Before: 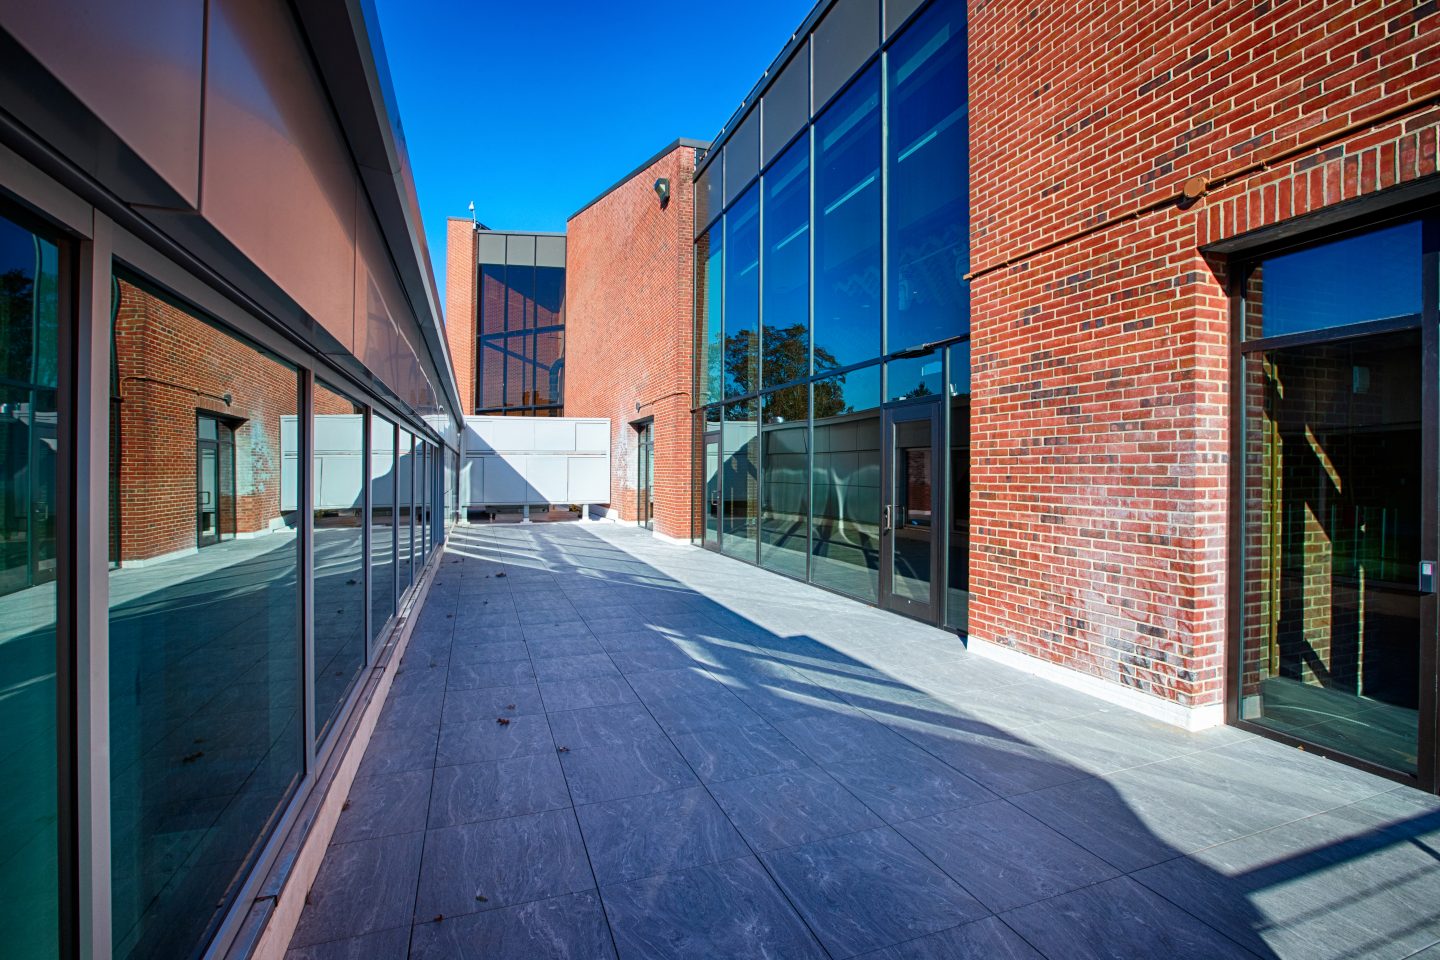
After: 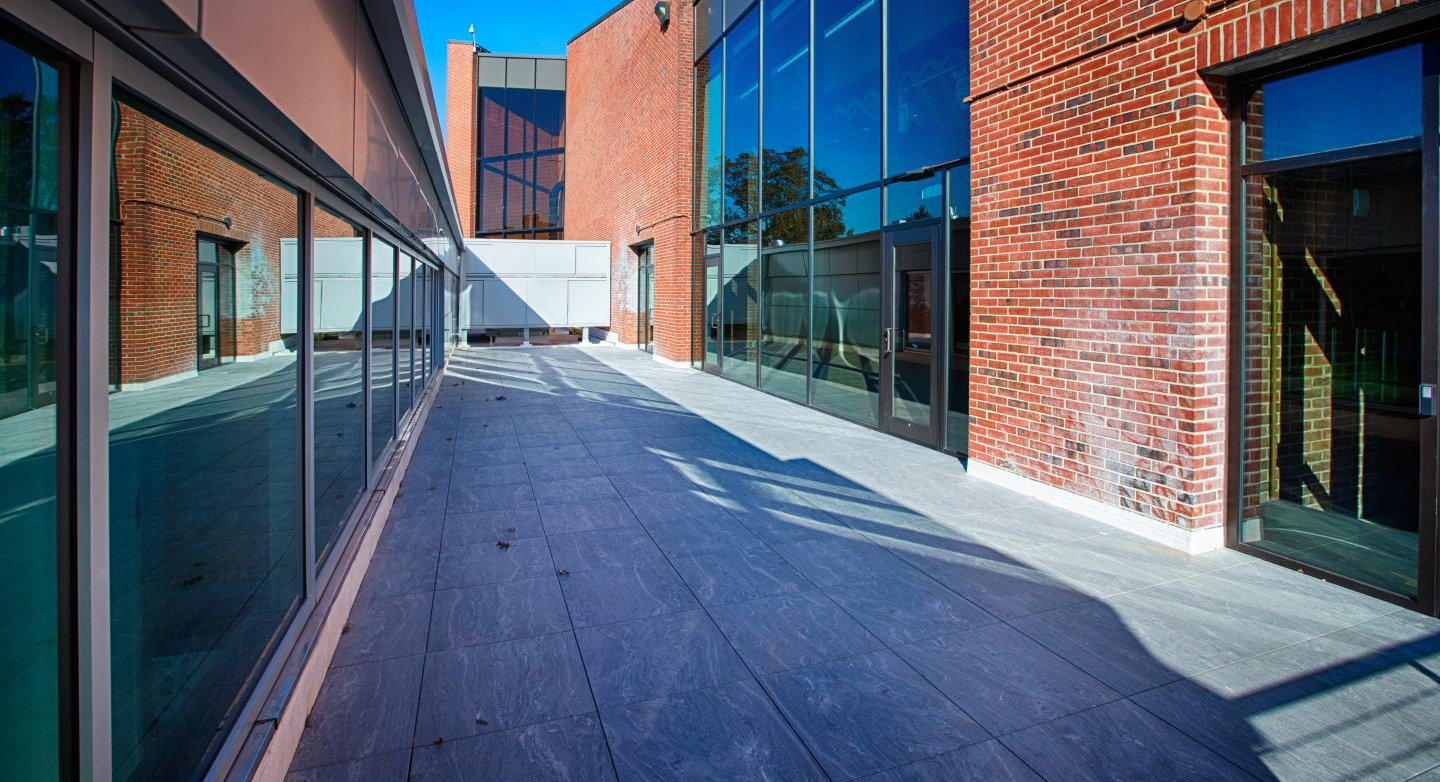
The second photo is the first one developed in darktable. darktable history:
crop and rotate: top 18.507%
tone equalizer: -8 EV -0.55 EV
local contrast: mode bilateral grid, contrast 100, coarseness 100, detail 91%, midtone range 0.2
